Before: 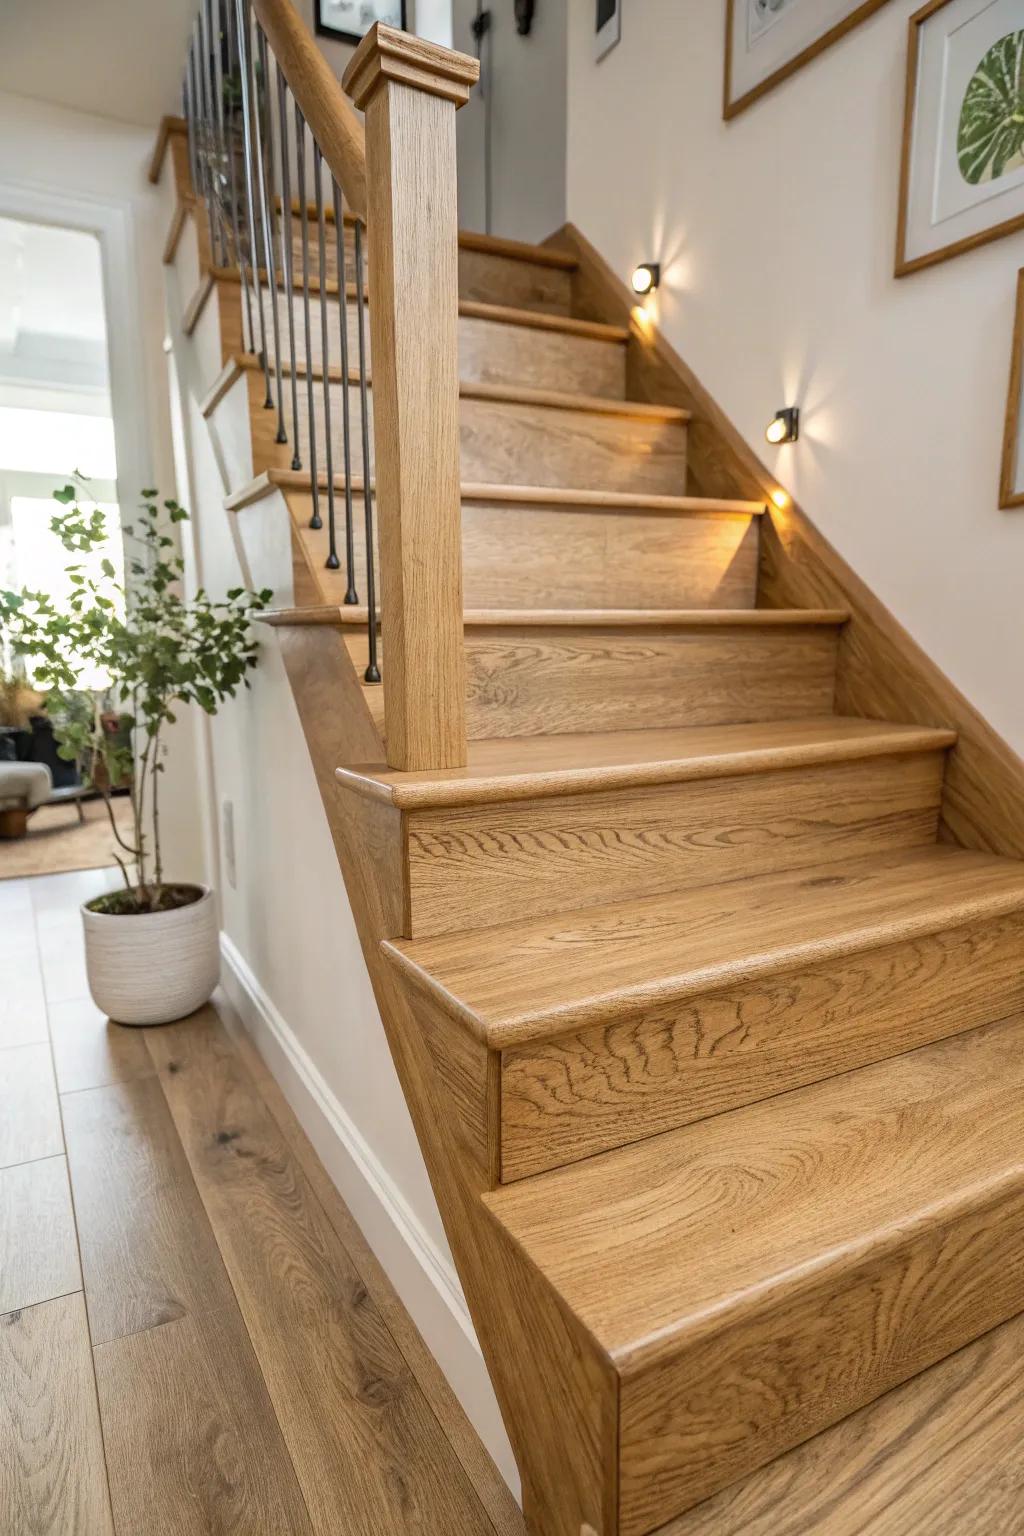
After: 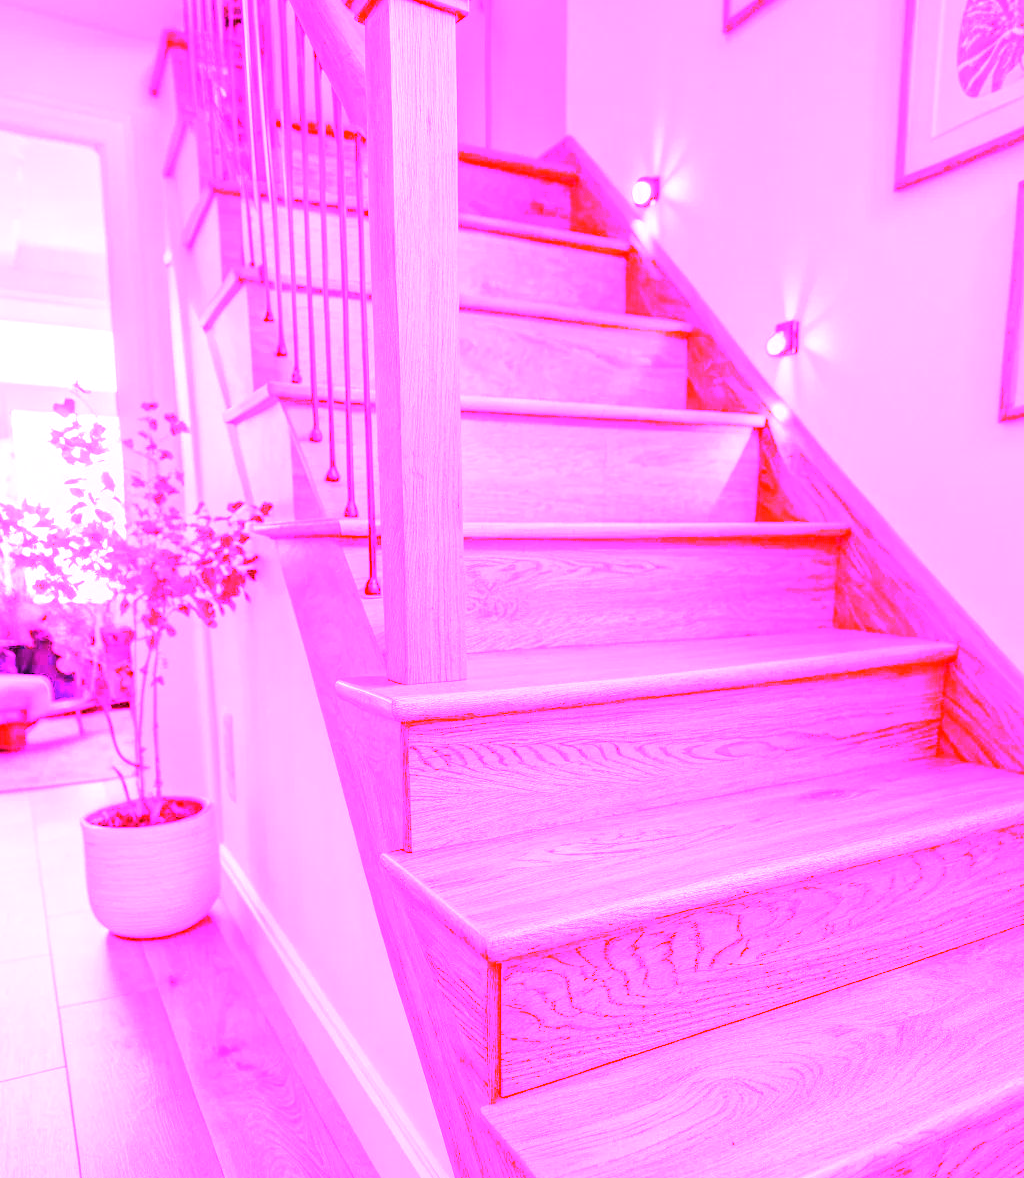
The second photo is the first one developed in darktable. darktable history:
crop: top 5.667%, bottom 17.637%
white balance: red 8, blue 8
